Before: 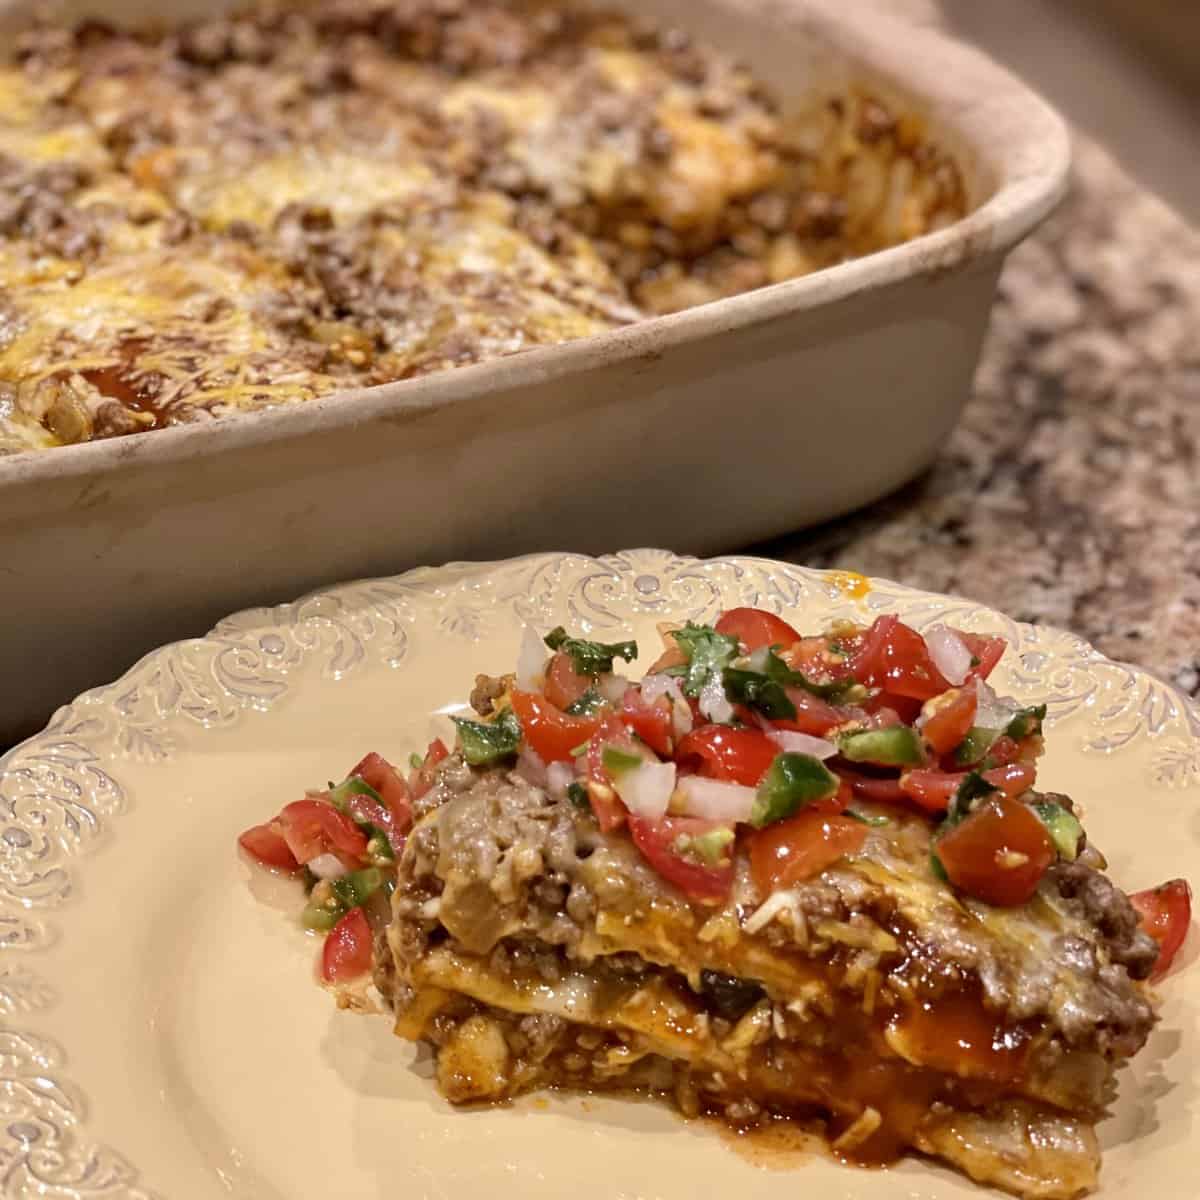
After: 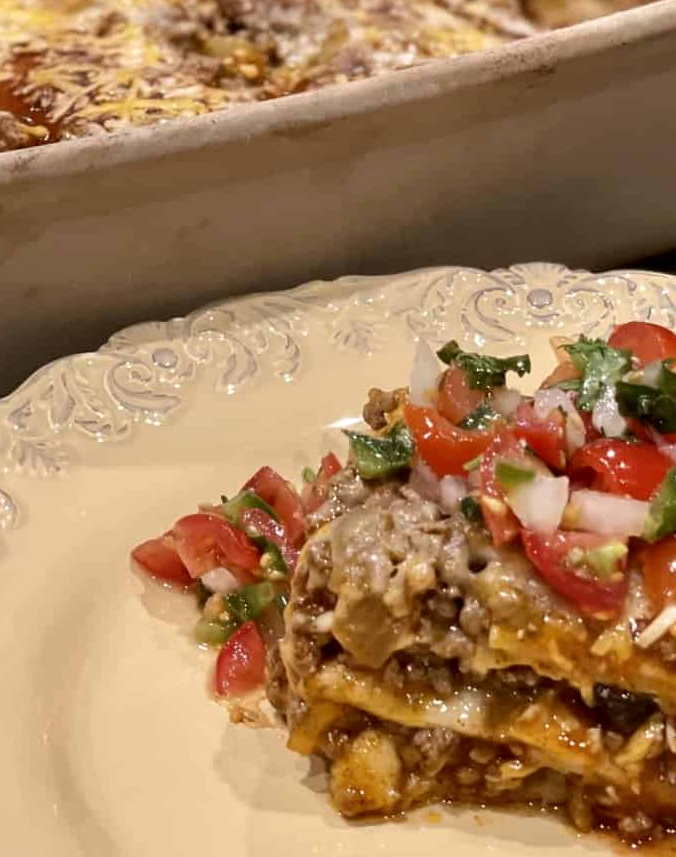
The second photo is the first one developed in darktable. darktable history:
local contrast: mode bilateral grid, contrast 20, coarseness 50, detail 120%, midtone range 0.2
crop: left 8.966%, top 23.852%, right 34.699%, bottom 4.703%
